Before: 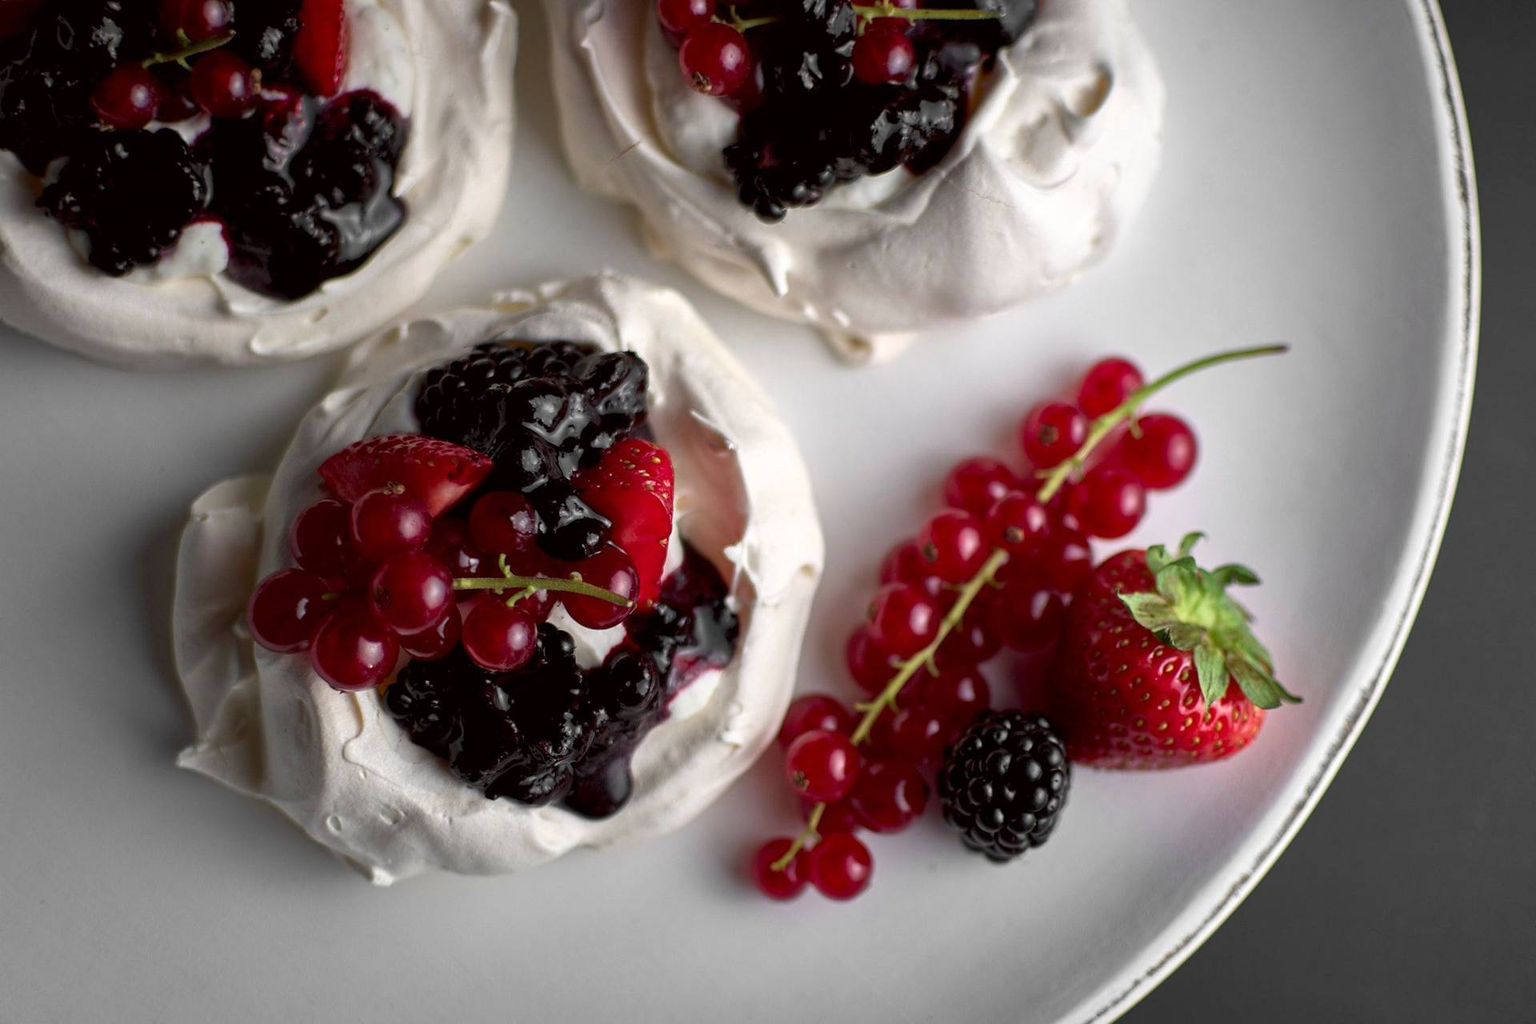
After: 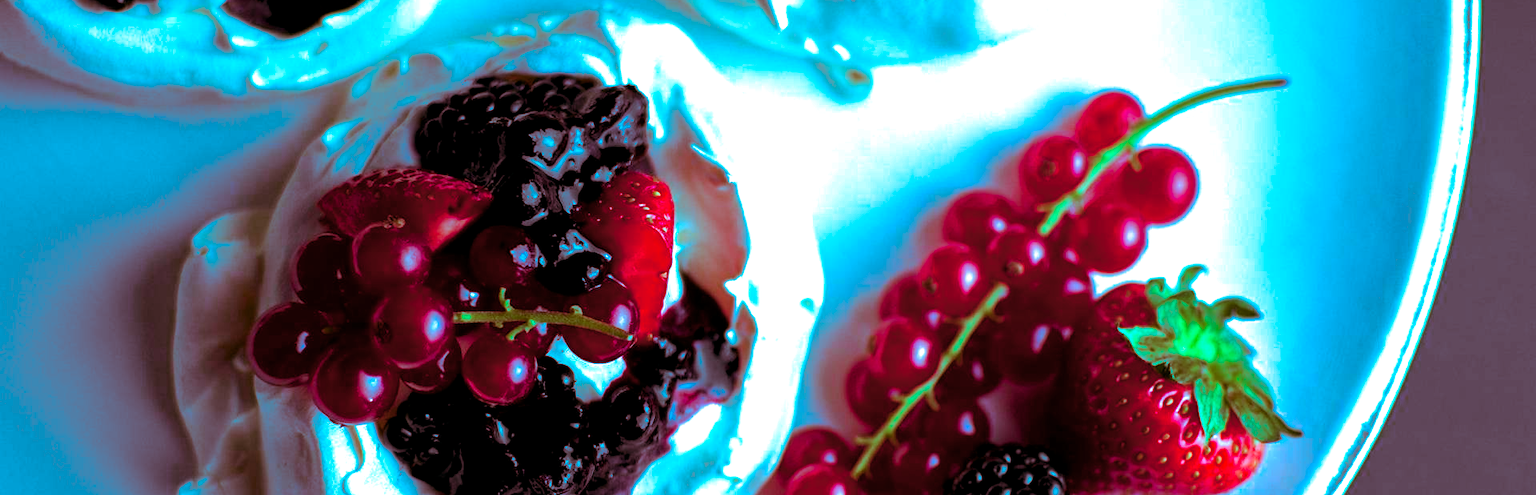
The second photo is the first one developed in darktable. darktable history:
color balance rgb: shadows lift › luminance -7.7%, shadows lift › chroma 2.13%, shadows lift › hue 165.27°, power › luminance -7.77%, power › chroma 1.34%, power › hue 330.55°, highlights gain › luminance -33.33%, highlights gain › chroma 5.68%, highlights gain › hue 217.2°, global offset › luminance -0.33%, global offset › chroma 0.11%, global offset › hue 165.27°, perceptual saturation grading › global saturation 27.72%, perceptual saturation grading › highlights -25%, perceptual saturation grading › mid-tones 25%, perceptual saturation grading › shadows 50%
color contrast: green-magenta contrast 1.55, blue-yellow contrast 1.83
crop and rotate: top 26.056%, bottom 25.543%
split-toning: highlights › hue 180°
color correction: highlights a* -10.69, highlights b* -19.19
exposure: black level correction 0, exposure 0.877 EV, compensate exposure bias true, compensate highlight preservation false
